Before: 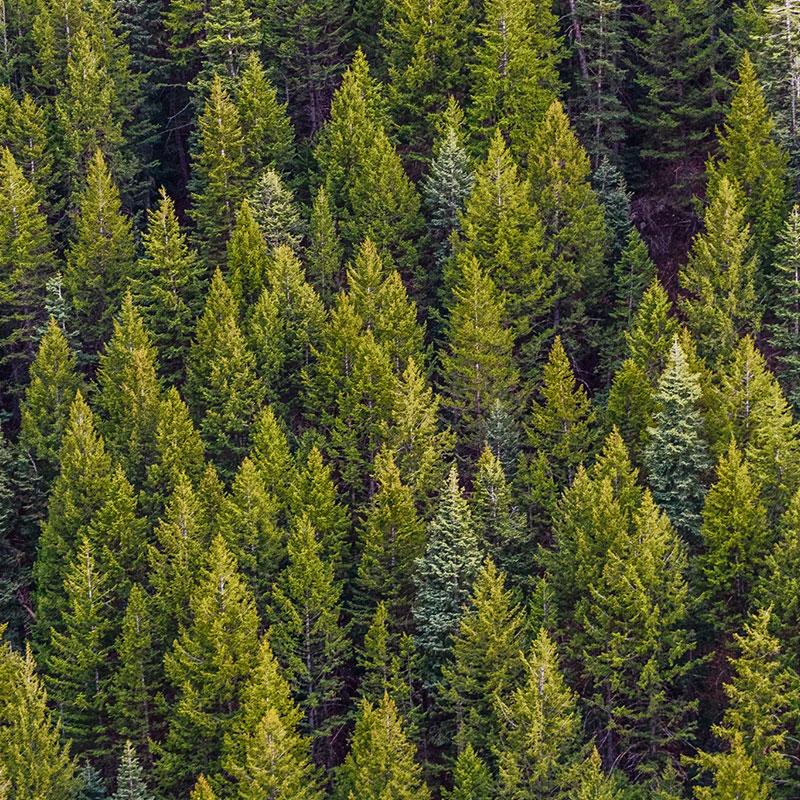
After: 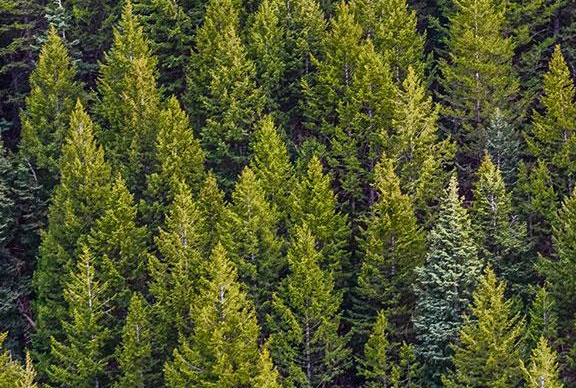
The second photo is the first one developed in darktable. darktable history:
white balance: red 0.974, blue 1.044
crop: top 36.498%, right 27.964%, bottom 14.995%
